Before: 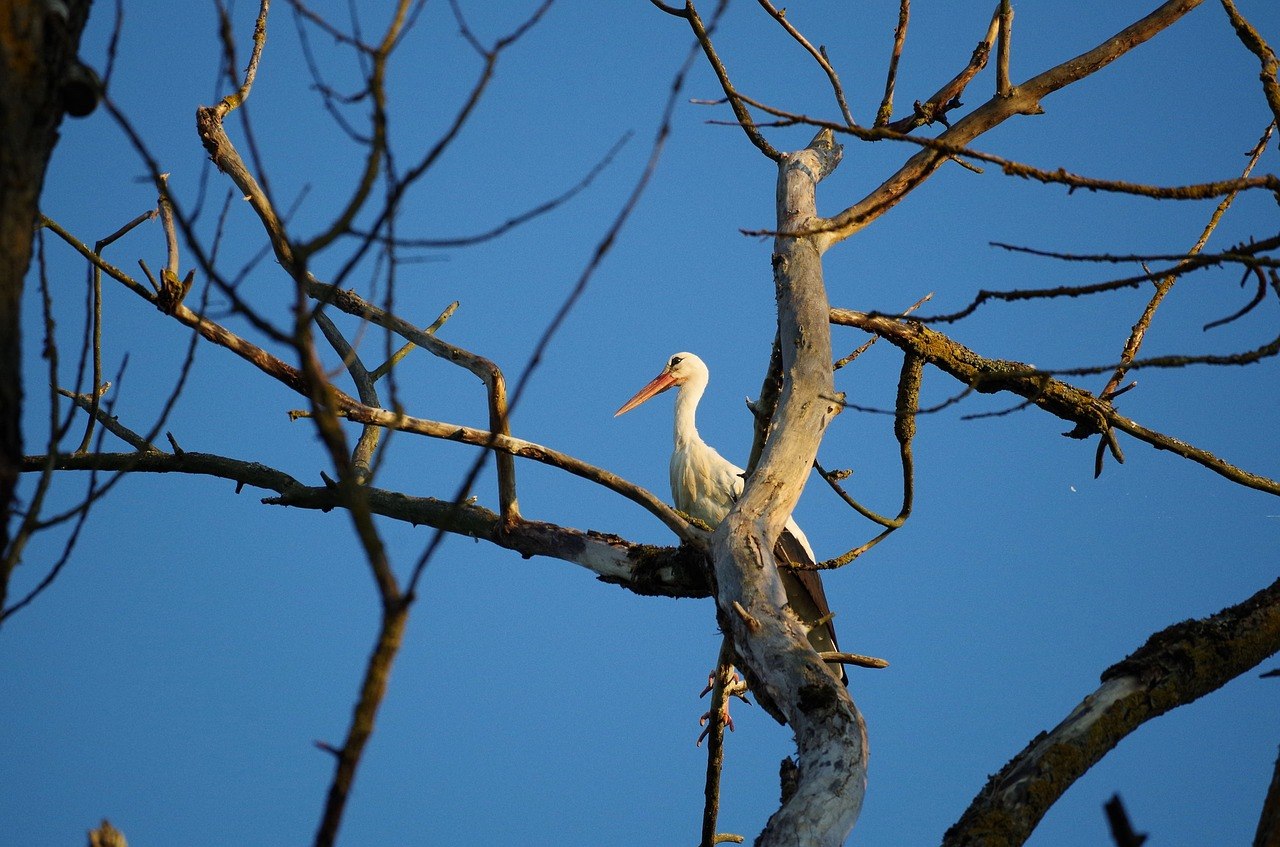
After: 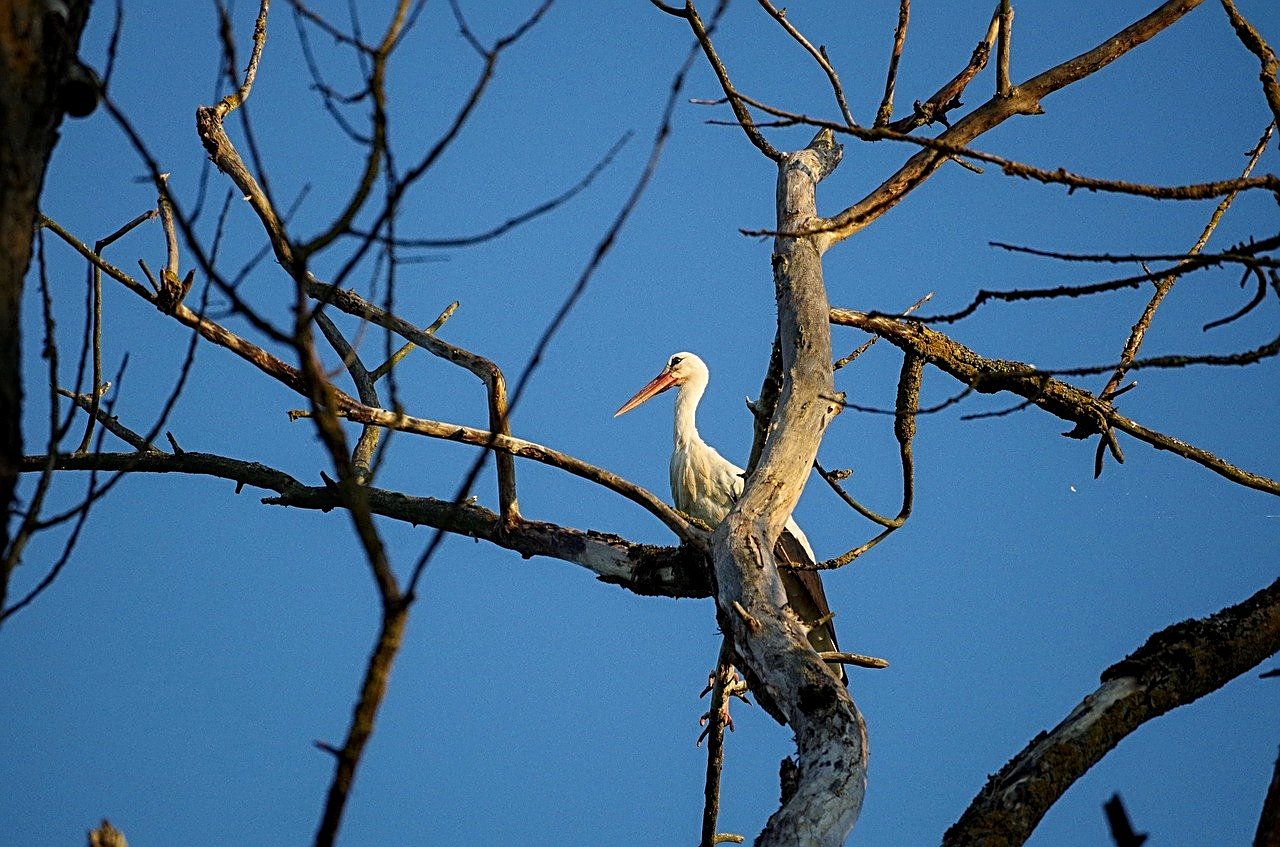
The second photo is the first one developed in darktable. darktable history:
sharpen: radius 2.676, amount 0.669
local contrast: on, module defaults
